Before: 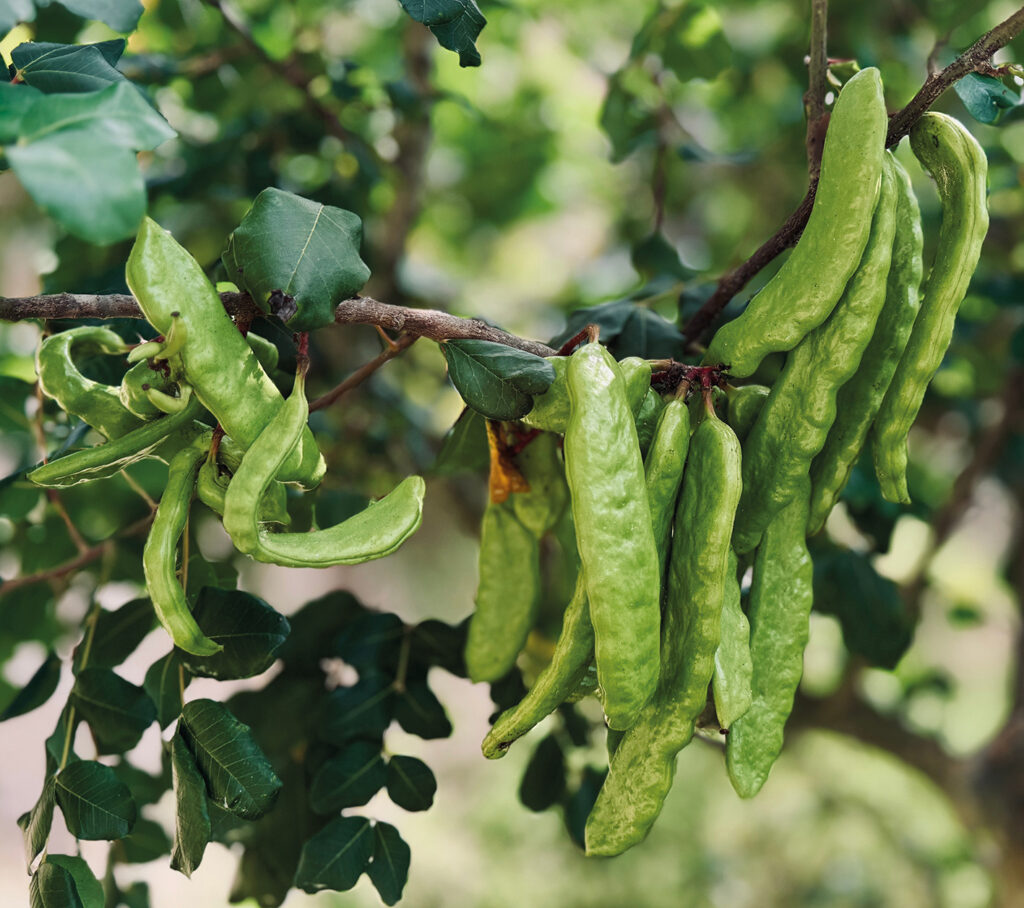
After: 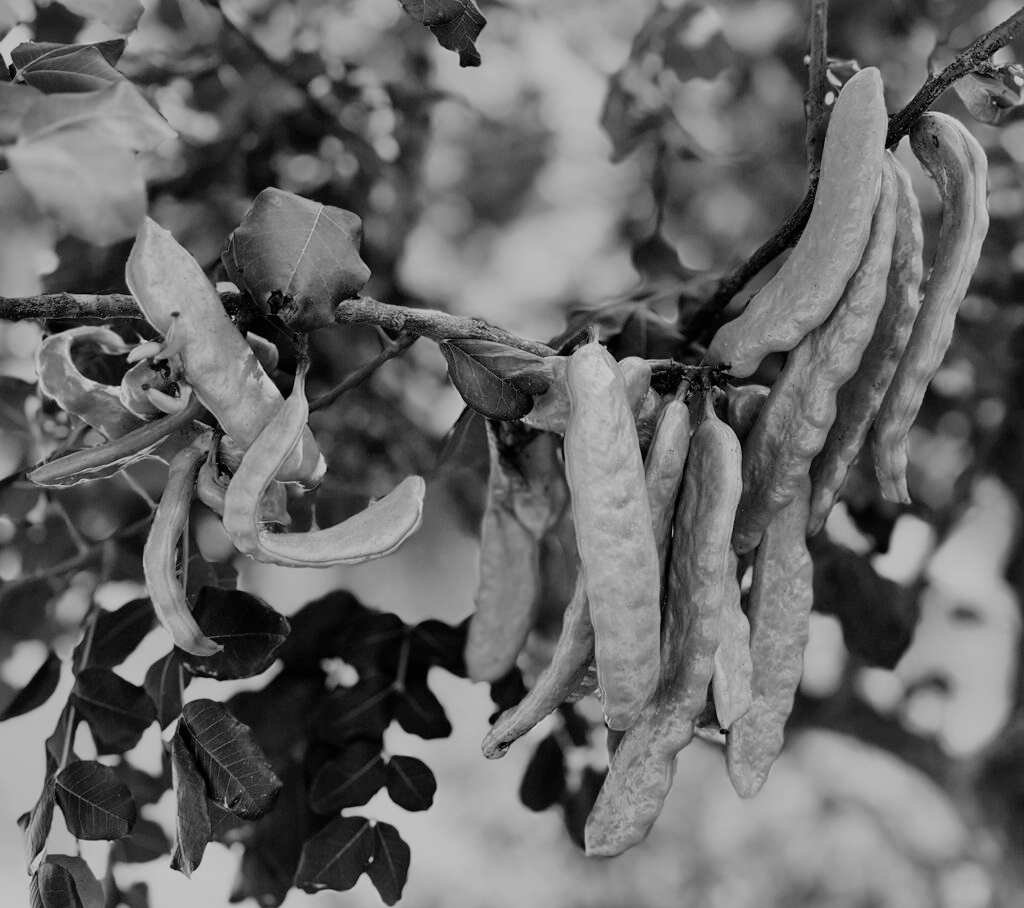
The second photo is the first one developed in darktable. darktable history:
monochrome: on, module defaults
filmic rgb: black relative exposure -6.82 EV, white relative exposure 5.89 EV, hardness 2.71
